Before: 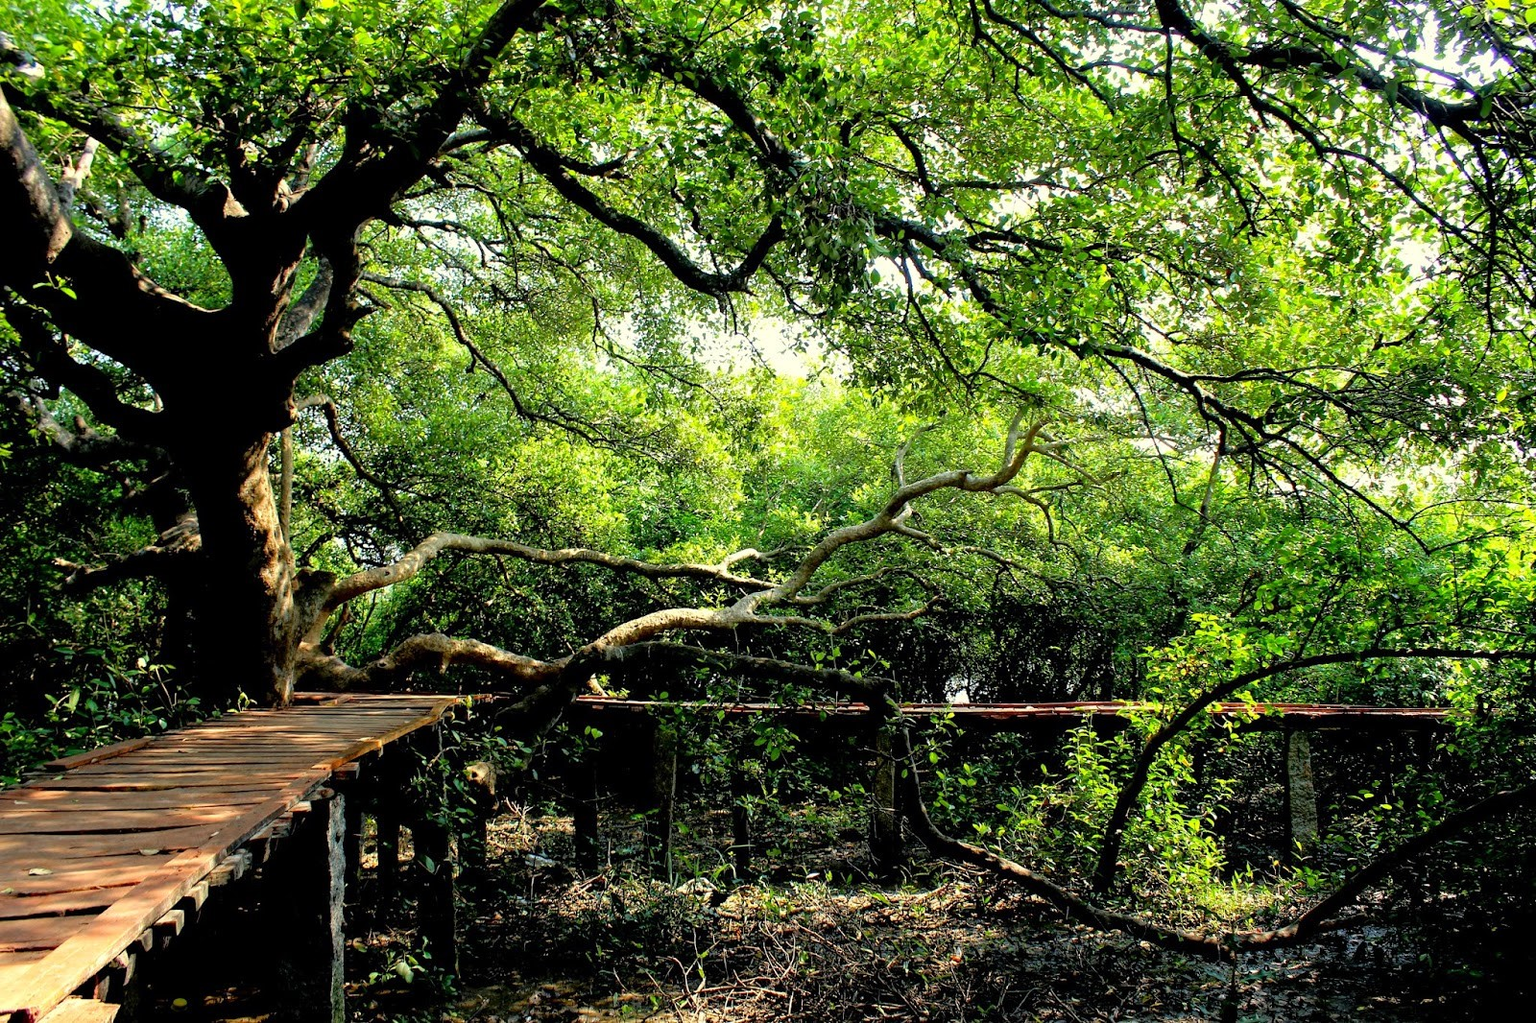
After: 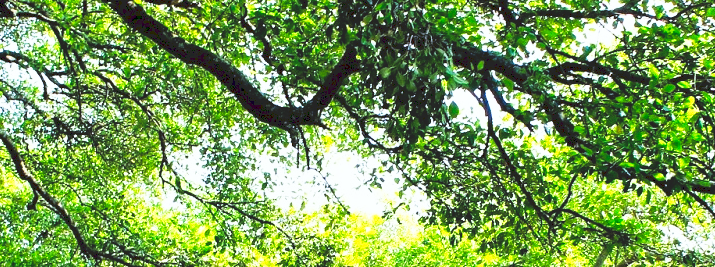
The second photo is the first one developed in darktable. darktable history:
crop: left 28.64%, top 16.832%, right 26.637%, bottom 58.055%
tone curve: curves: ch0 [(0, 0) (0.003, 0.142) (0.011, 0.142) (0.025, 0.147) (0.044, 0.147) (0.069, 0.152) (0.1, 0.16) (0.136, 0.172) (0.177, 0.193) (0.224, 0.221) (0.277, 0.264) (0.335, 0.322) (0.399, 0.399) (0.468, 0.49) (0.543, 0.593) (0.623, 0.723) (0.709, 0.841) (0.801, 0.925) (0.898, 0.976) (1, 1)], preserve colors none
tone equalizer: on, module defaults
white balance: red 0.931, blue 1.11
